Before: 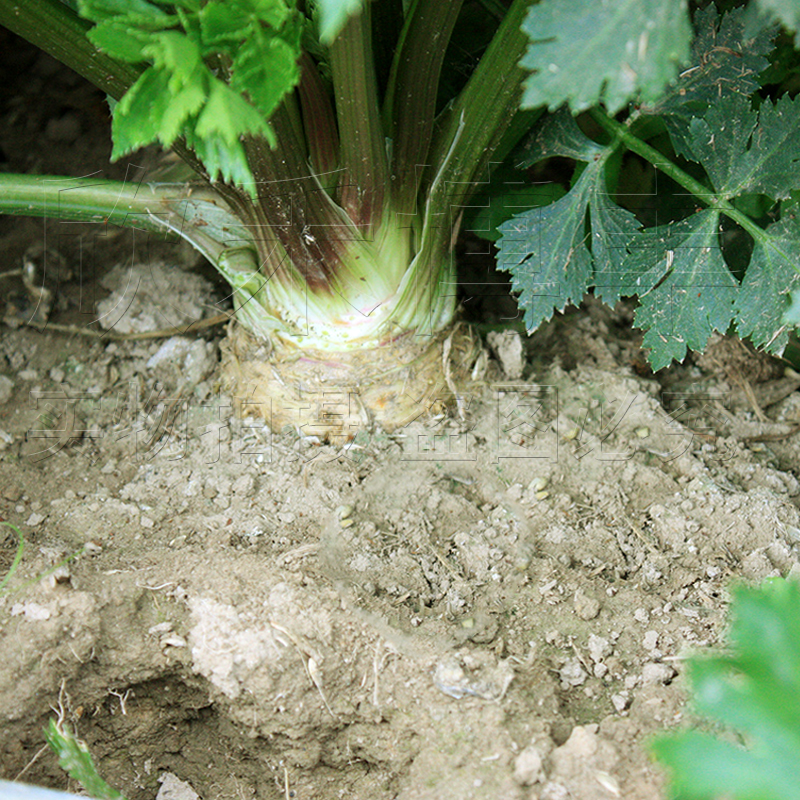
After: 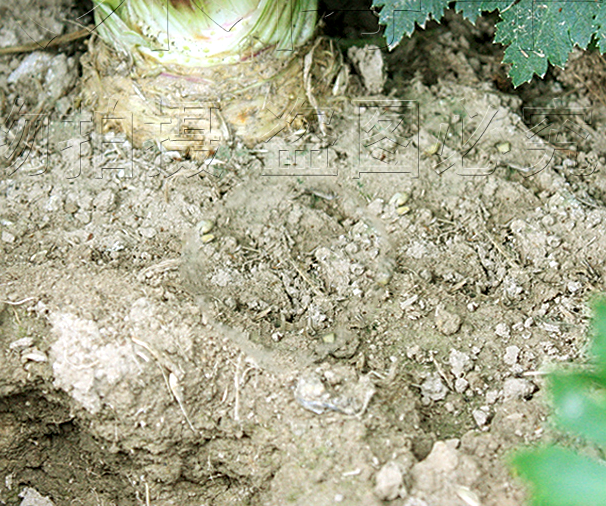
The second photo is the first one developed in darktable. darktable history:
crop and rotate: left 17.393%, top 35.706%, right 6.797%, bottom 0.925%
sharpen: on, module defaults
contrast brightness saturation: contrast 0.046
local contrast: detail 130%
